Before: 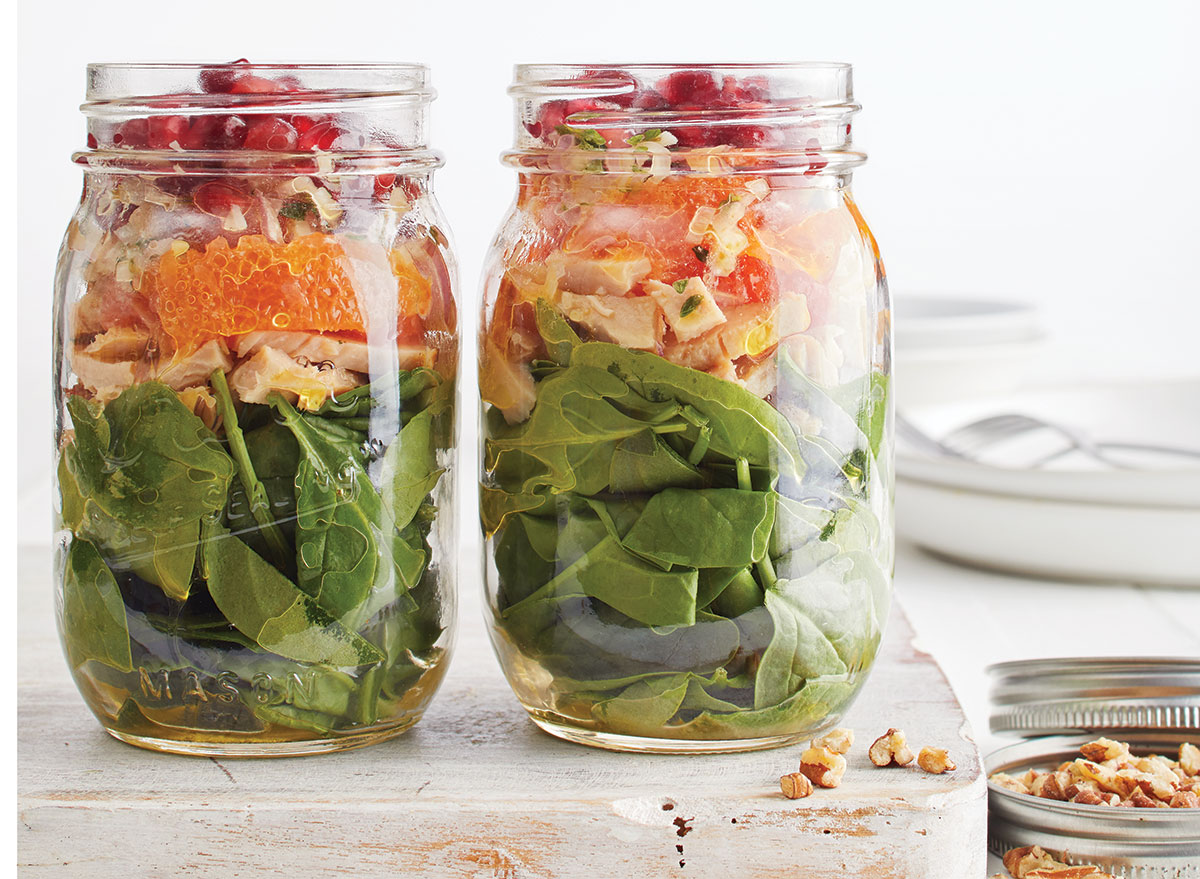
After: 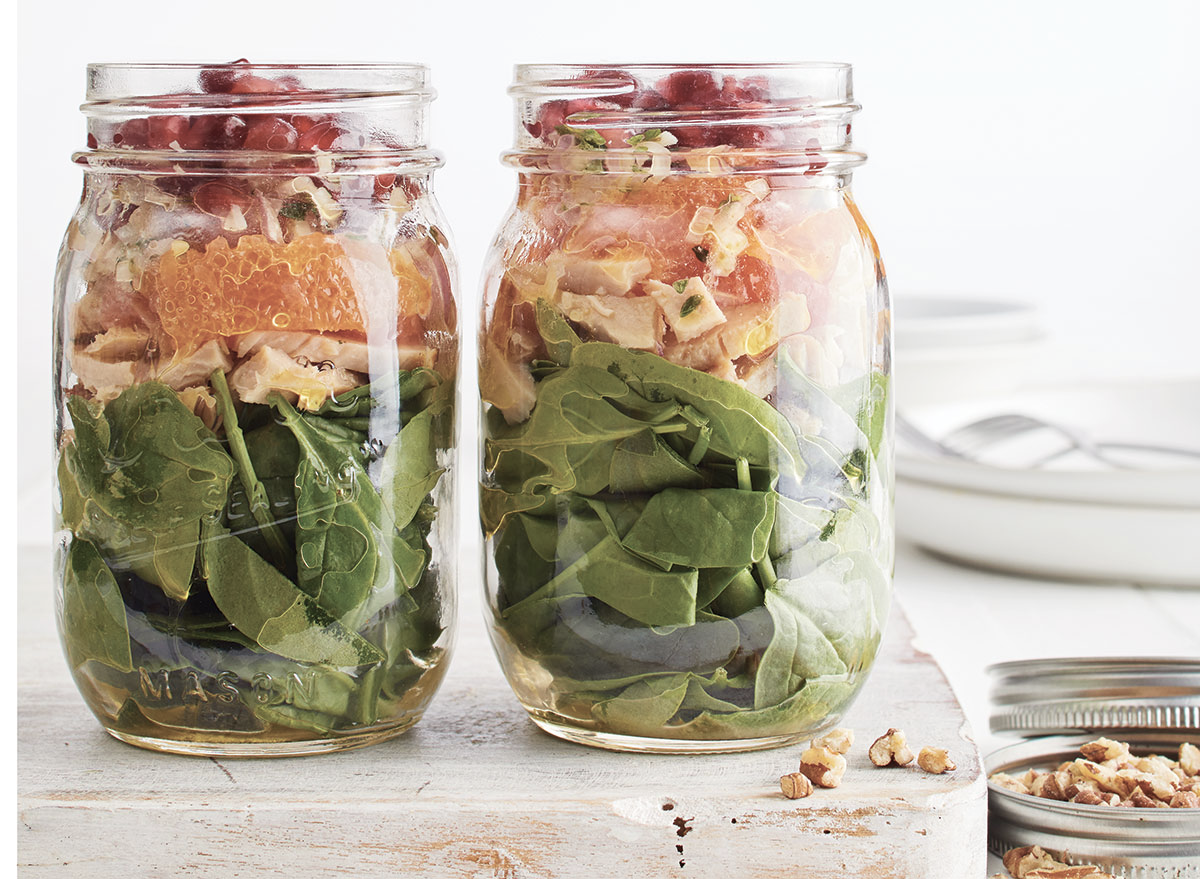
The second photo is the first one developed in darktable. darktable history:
velvia: on, module defaults
contrast brightness saturation: contrast 0.096, saturation -0.379
